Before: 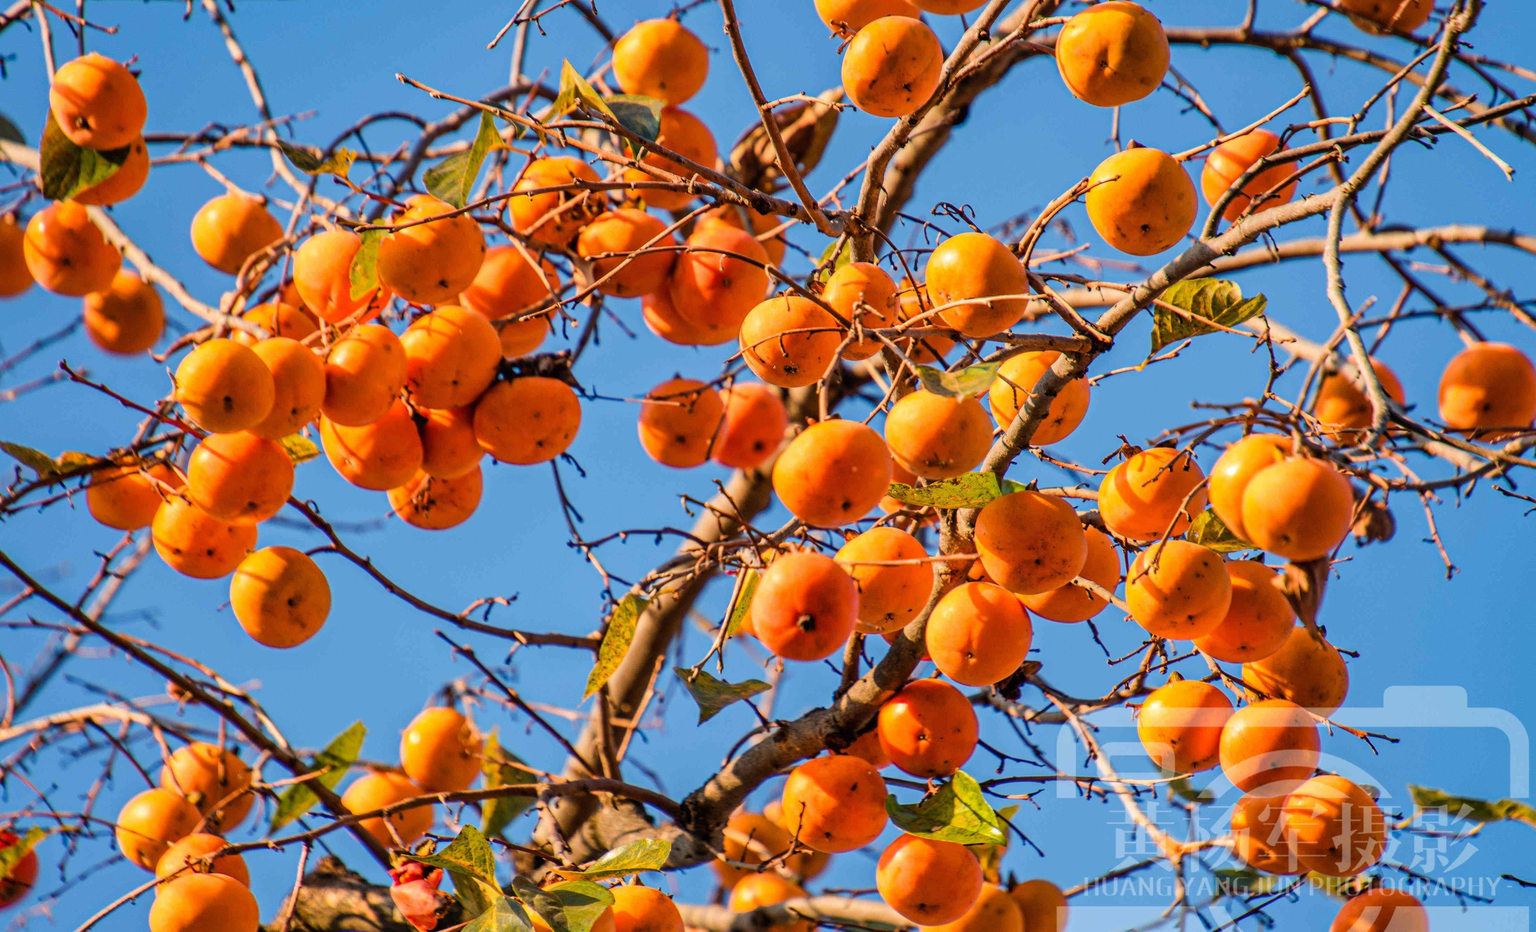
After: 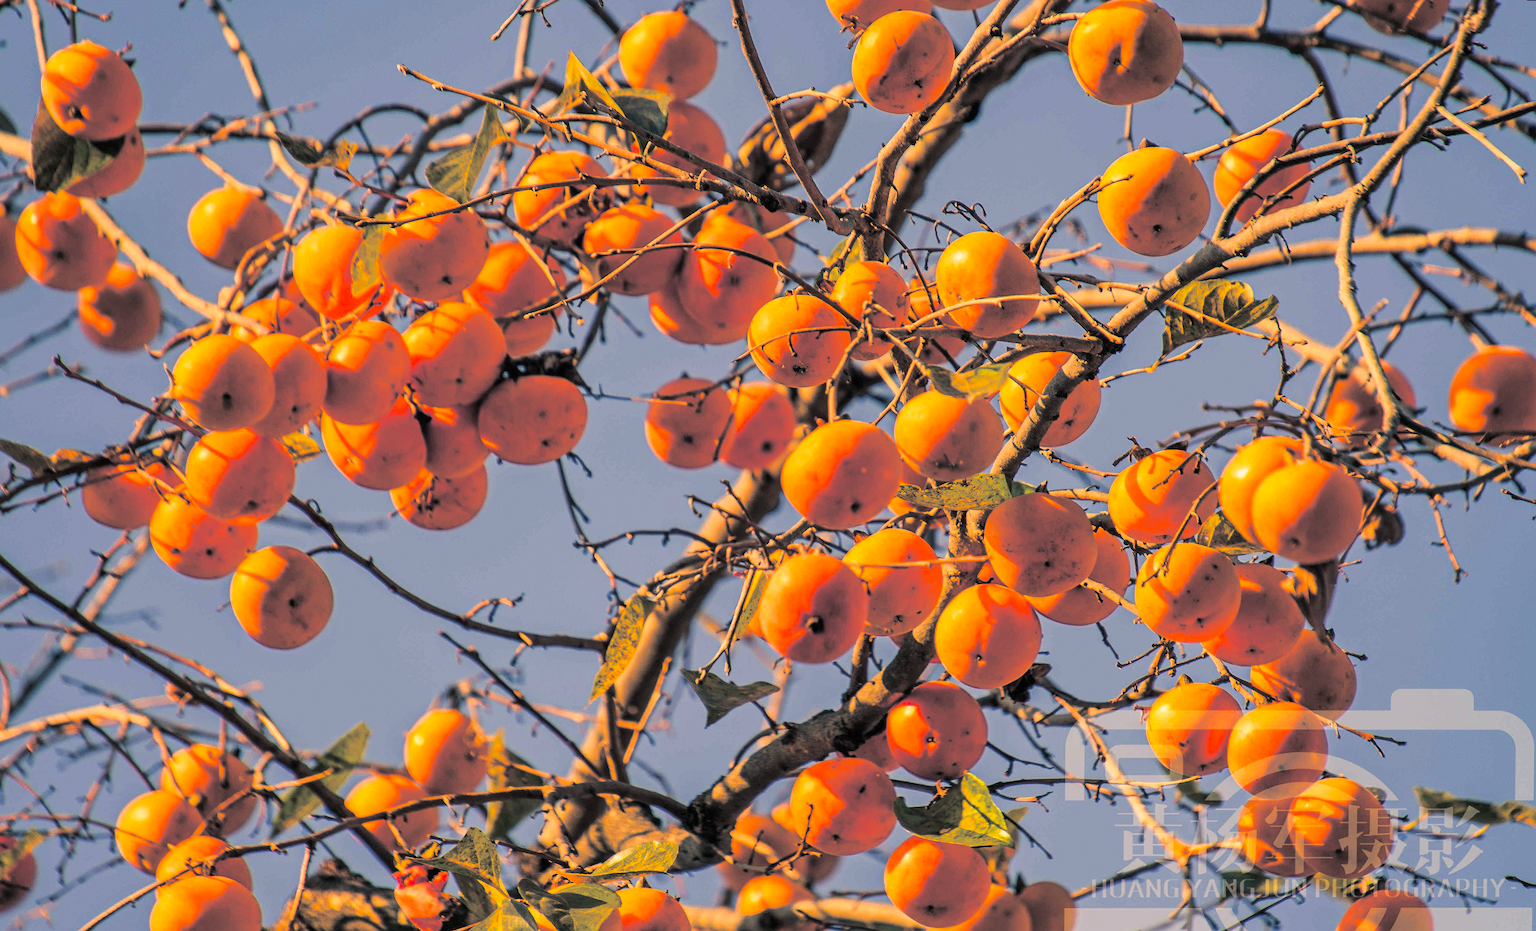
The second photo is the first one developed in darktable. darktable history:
rotate and perspective: rotation 0.174°, lens shift (vertical) 0.013, lens shift (horizontal) 0.019, shear 0.001, automatic cropping original format, crop left 0.007, crop right 0.991, crop top 0.016, crop bottom 0.997
split-toning: shadows › hue 205.2°, shadows › saturation 0.29, highlights › hue 50.4°, highlights › saturation 0.38, balance -49.9
haze removal: strength -0.05
color correction: highlights a* 15, highlights b* 31.55
sharpen: on, module defaults
